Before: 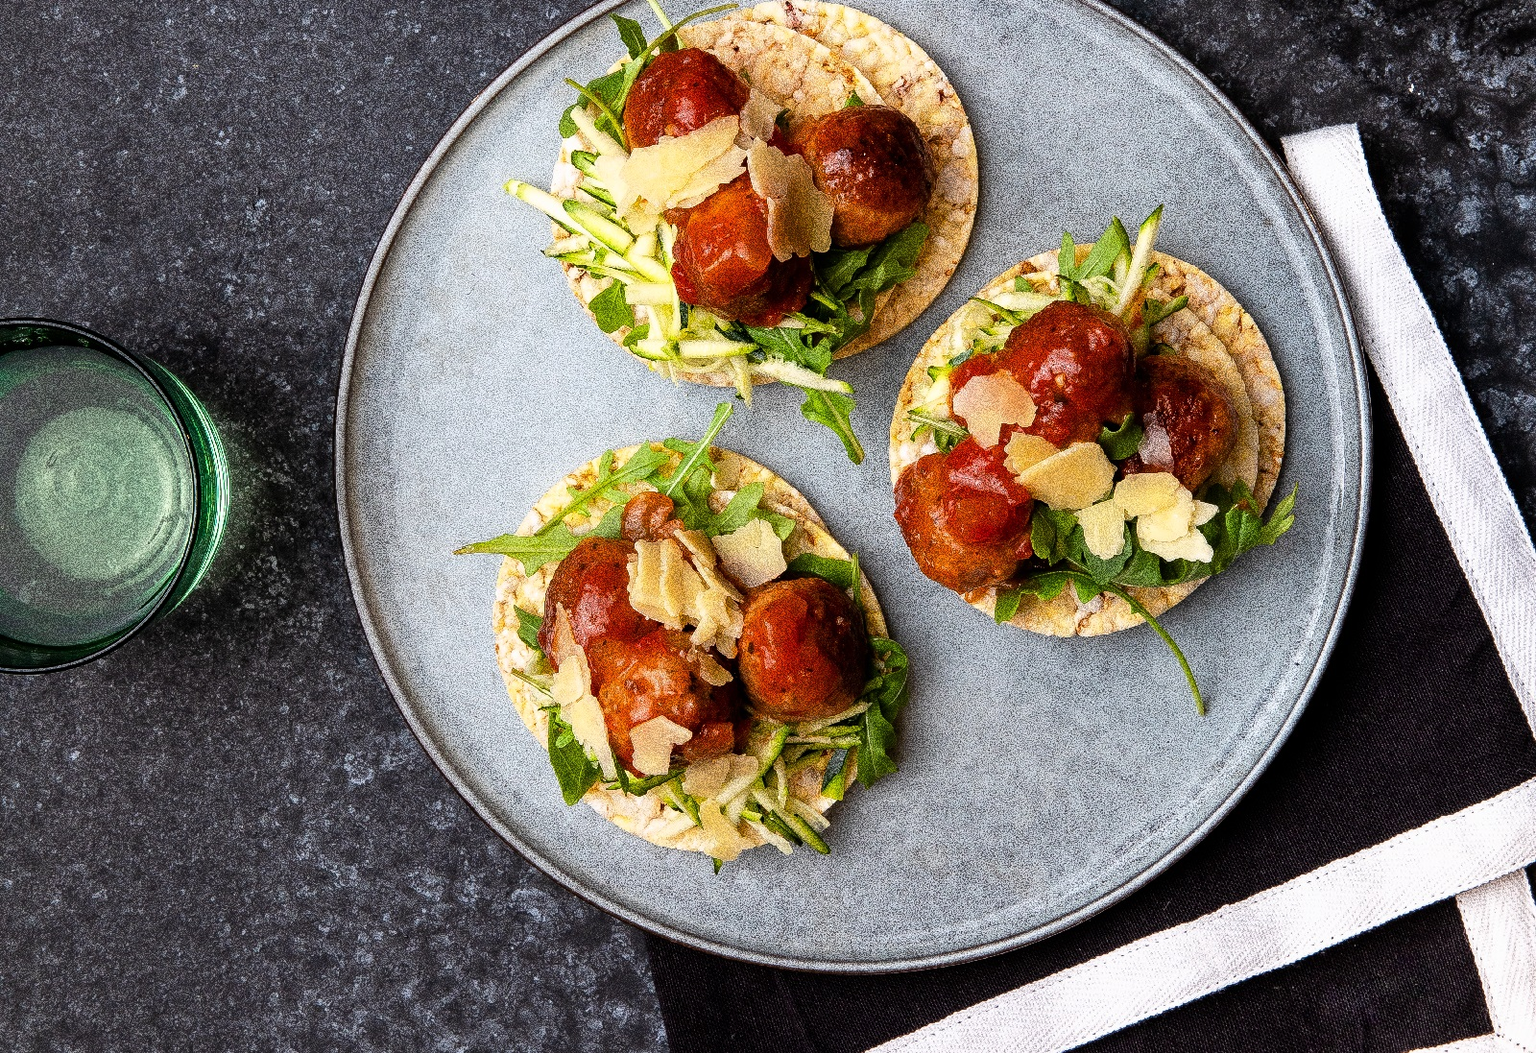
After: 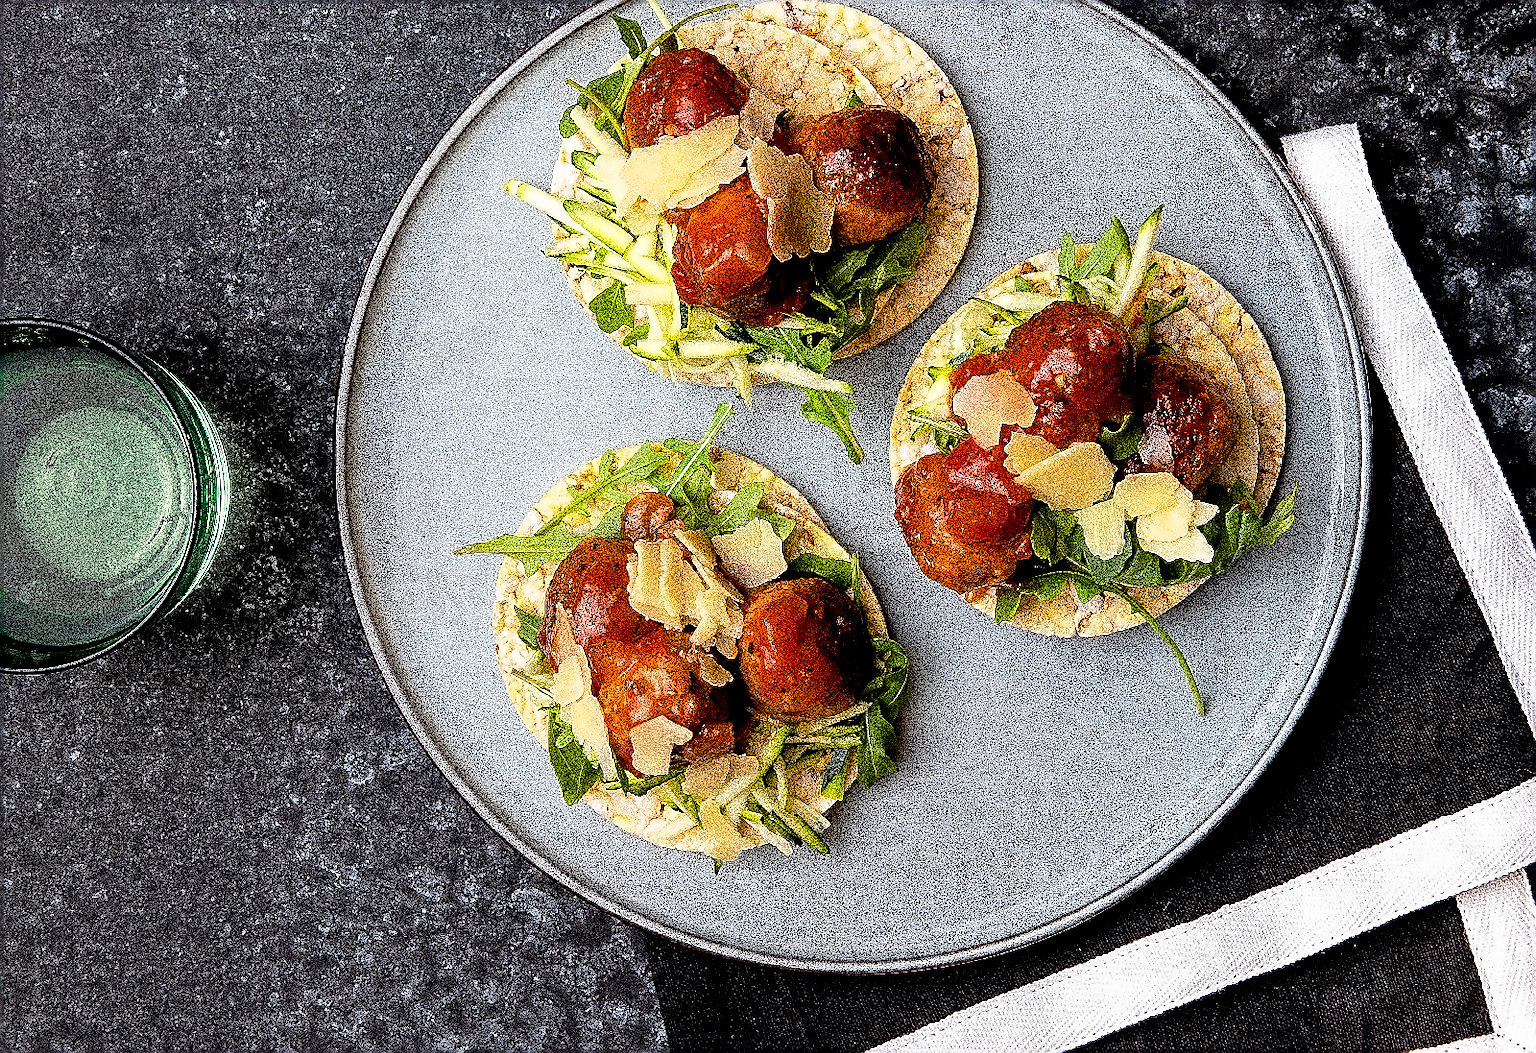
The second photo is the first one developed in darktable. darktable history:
sharpen: radius 1.418, amount 1.261, threshold 0.833
exposure: black level correction 0.009, exposure 0.017 EV, compensate highlight preservation false
